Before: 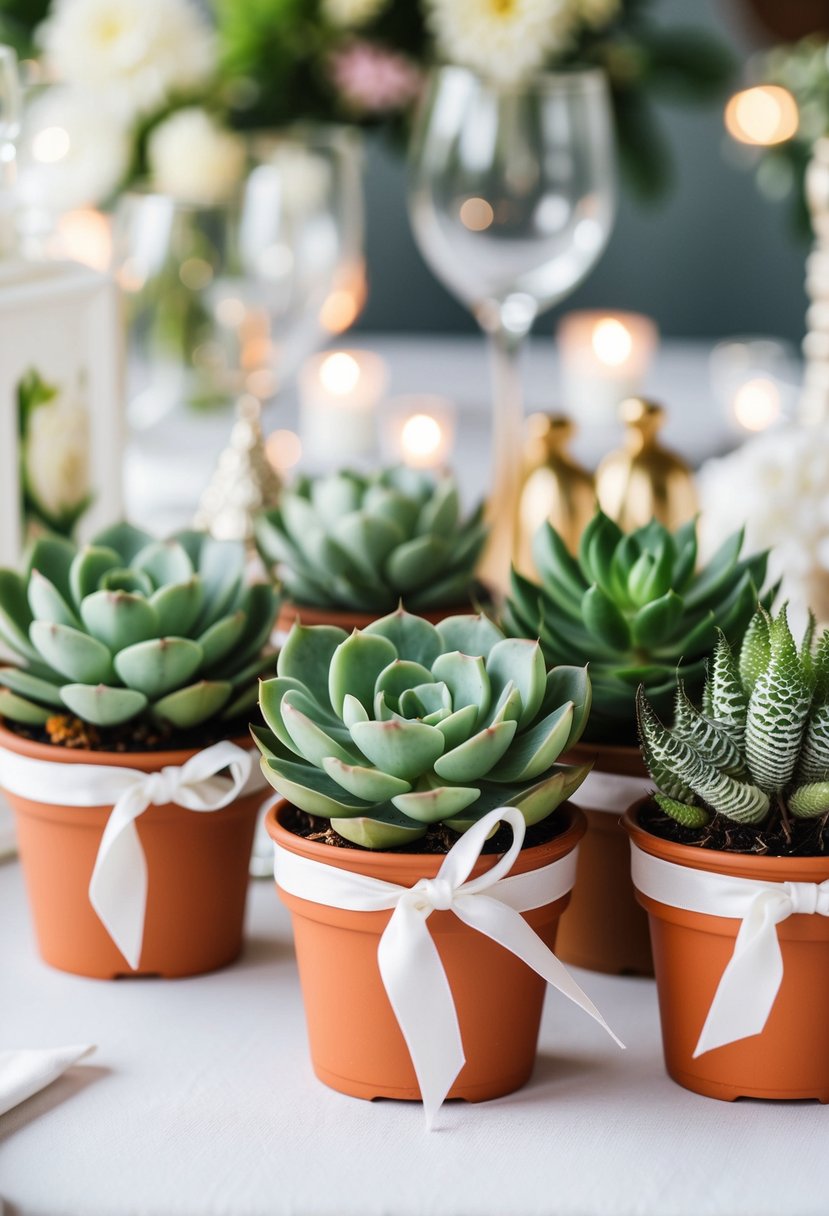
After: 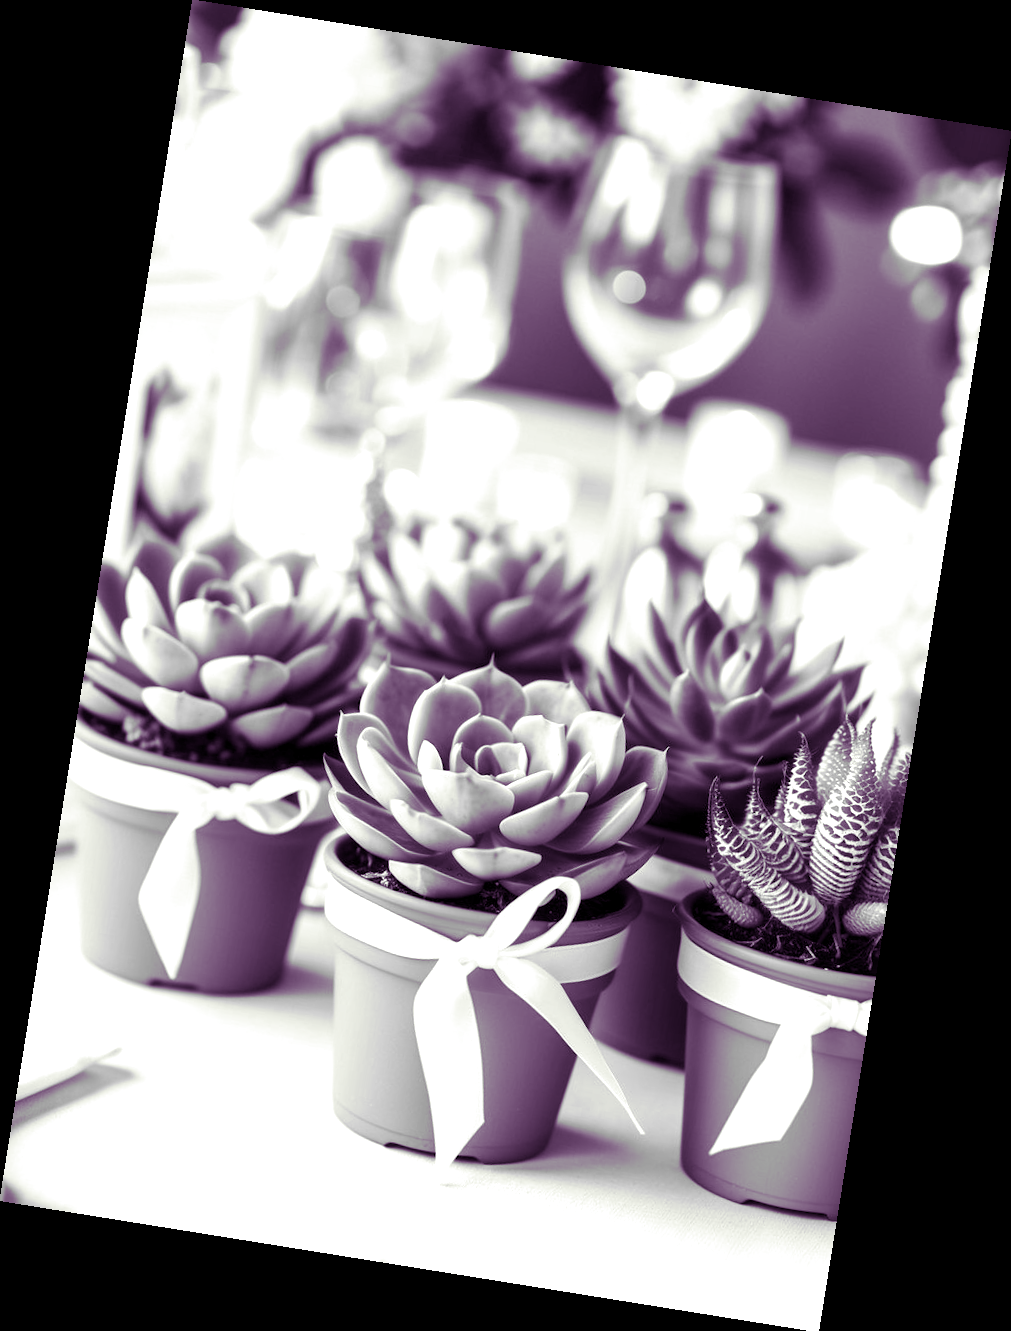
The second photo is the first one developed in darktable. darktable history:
contrast brightness saturation: saturation -1
exposure: black level correction 0.001, exposure 0.675 EV, compensate highlight preservation false
tone equalizer: on, module defaults
rotate and perspective: rotation 9.12°, automatic cropping off
split-toning: shadows › hue 277.2°, shadows › saturation 0.74
white balance: emerald 1
